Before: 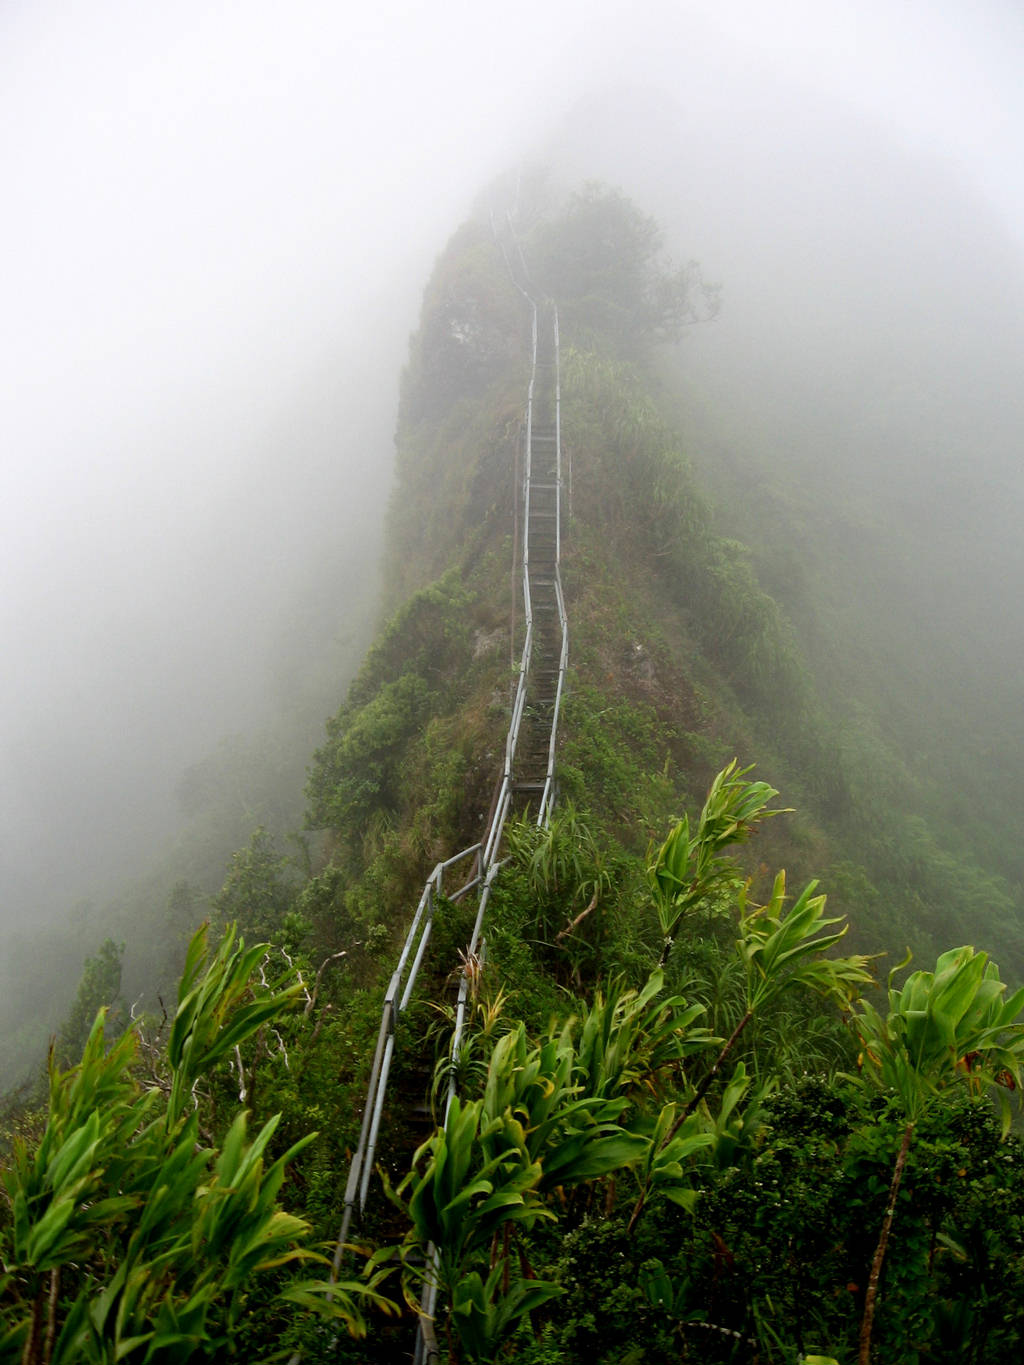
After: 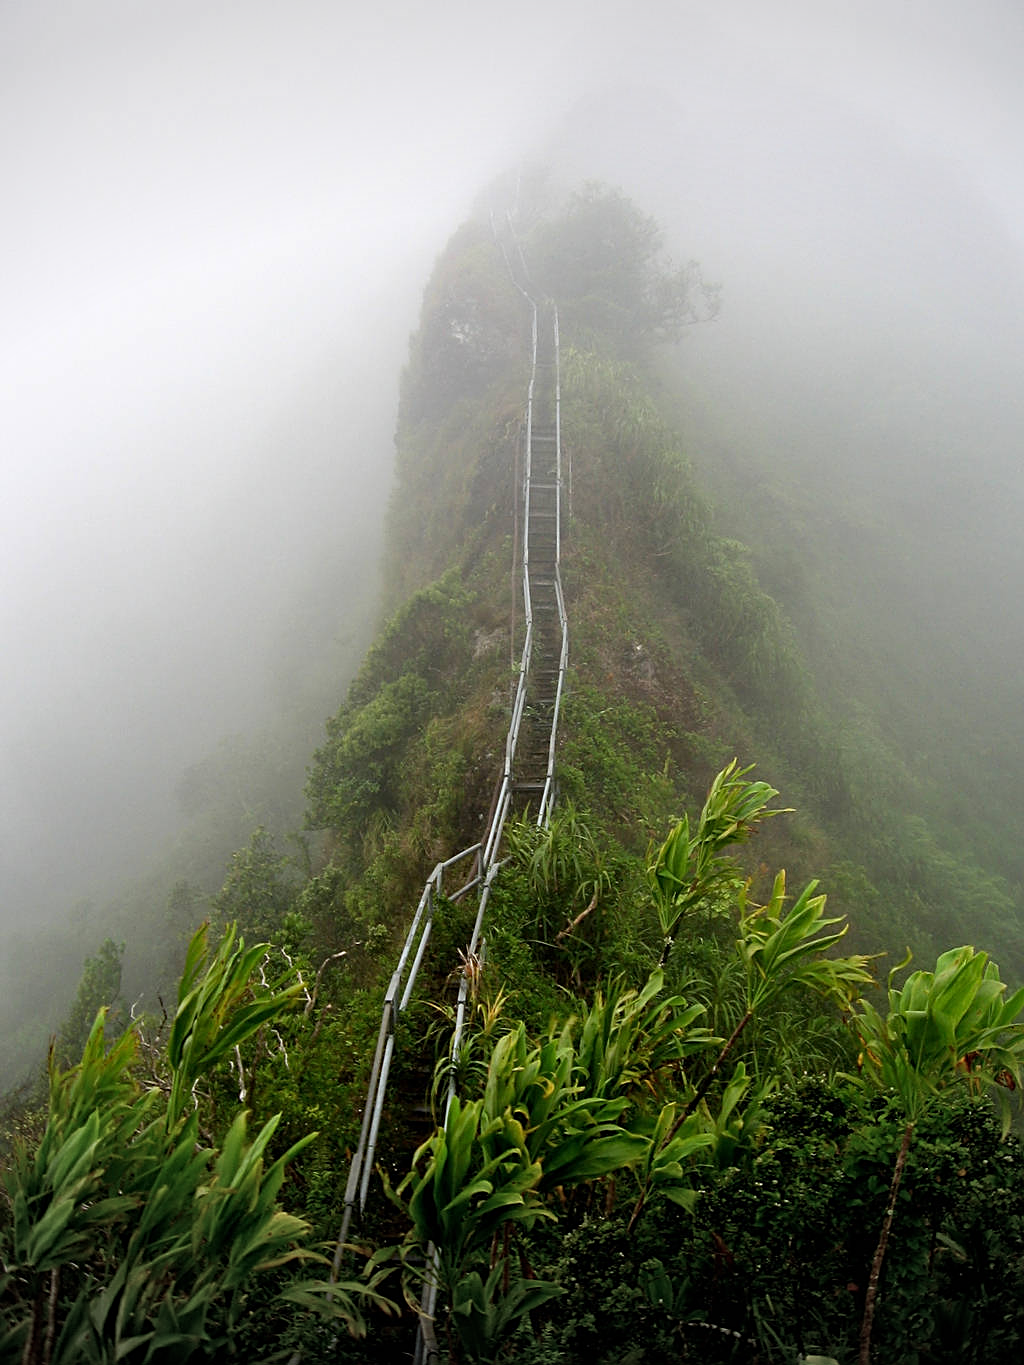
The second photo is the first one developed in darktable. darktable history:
sharpen: on, module defaults
vignetting: fall-off start 100%, brightness -0.282, width/height ratio 1.31
